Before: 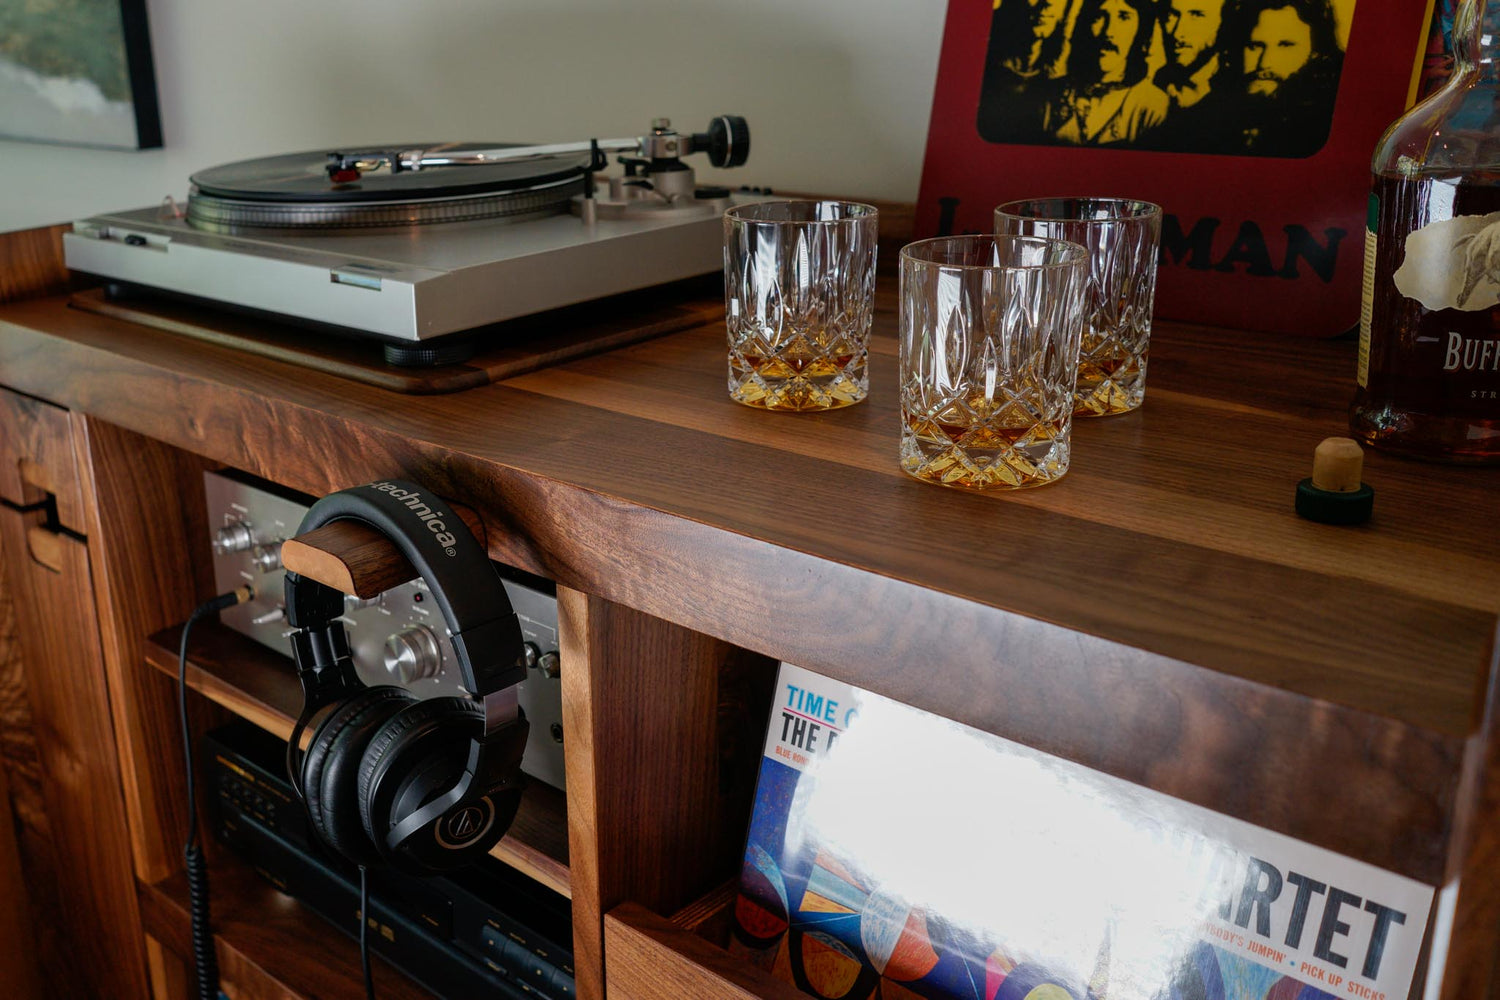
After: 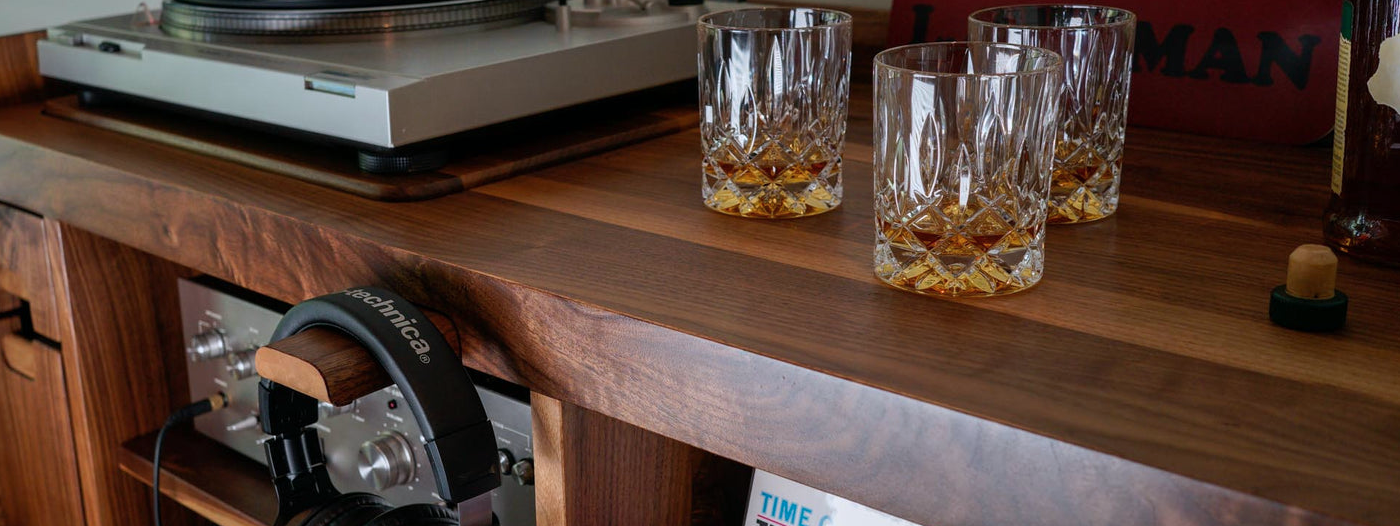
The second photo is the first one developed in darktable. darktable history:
color correction: highlights a* -0.073, highlights b* -5.79, shadows a* -0.149, shadows b* -0.132
crop: left 1.757%, top 19.36%, right 4.859%, bottom 27.961%
